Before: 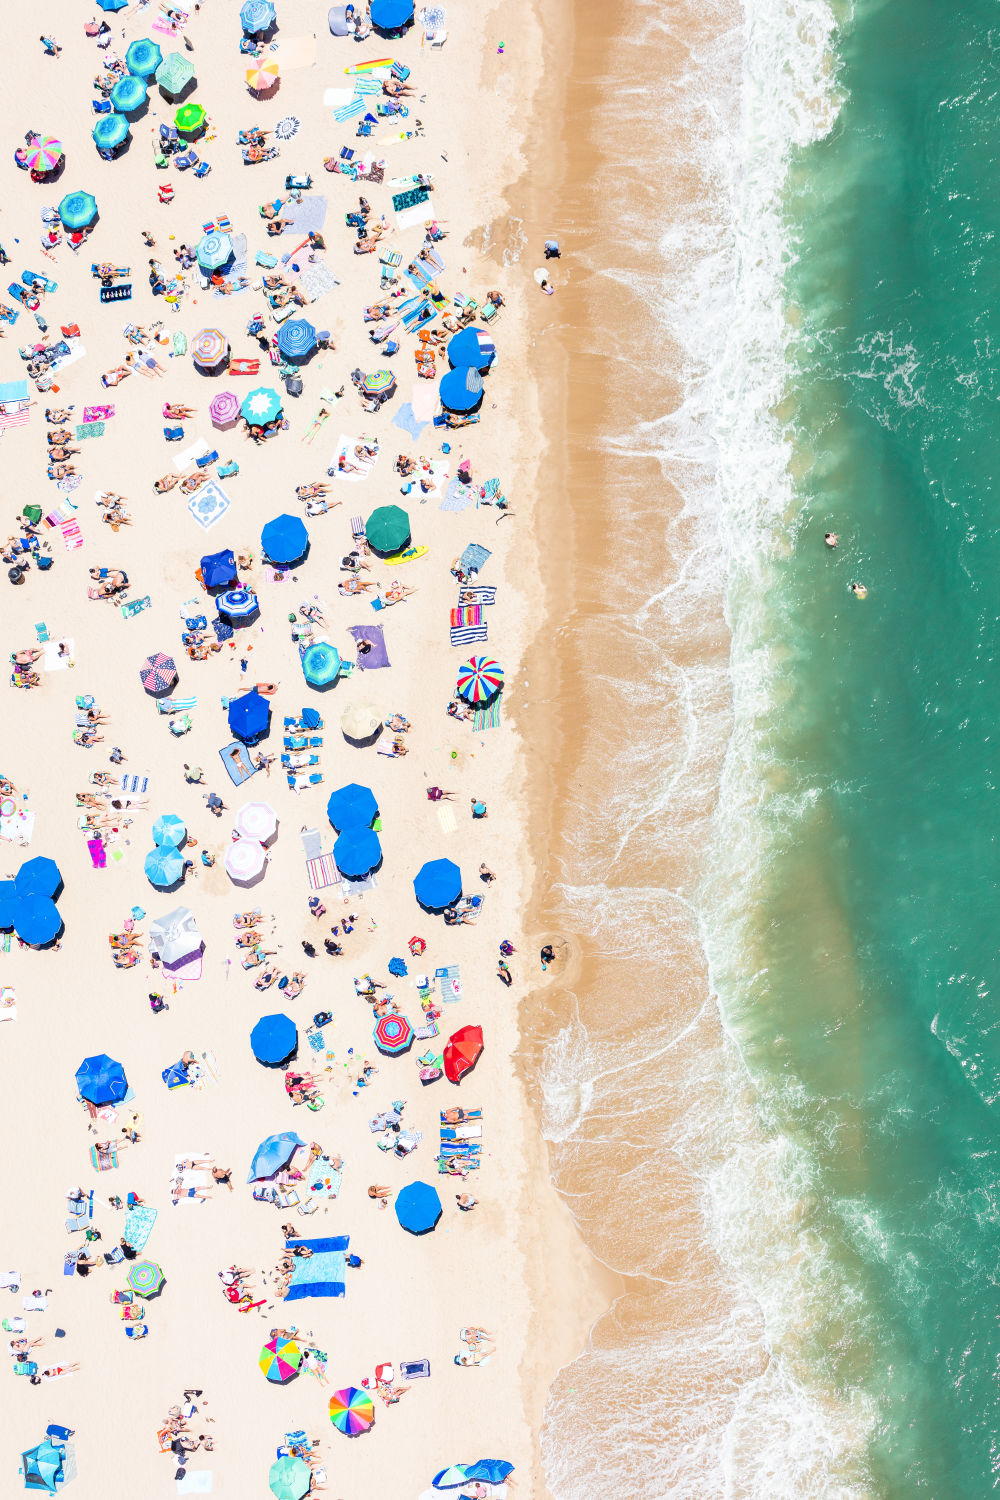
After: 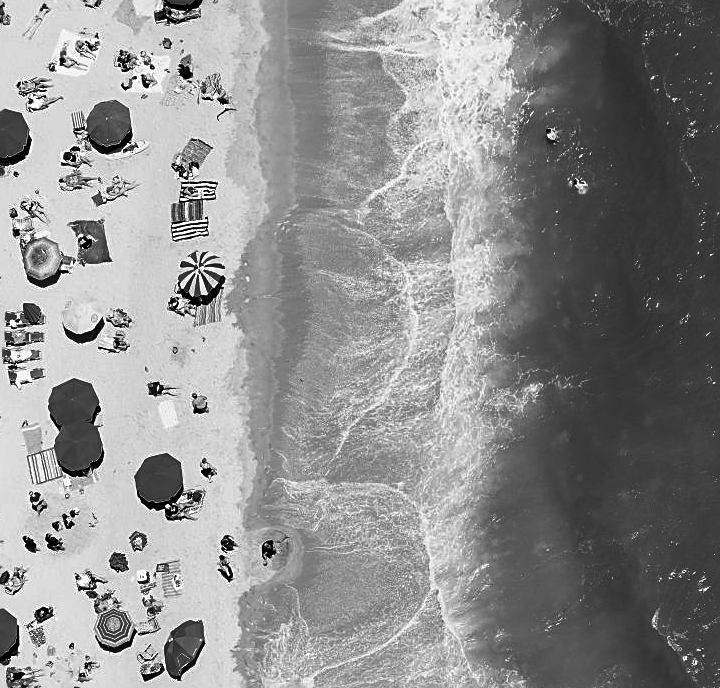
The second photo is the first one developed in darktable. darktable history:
contrast brightness saturation: contrast -0.03, brightness -0.59, saturation -1
sharpen: on, module defaults
crop and rotate: left 27.938%, top 27.046%, bottom 27.046%
